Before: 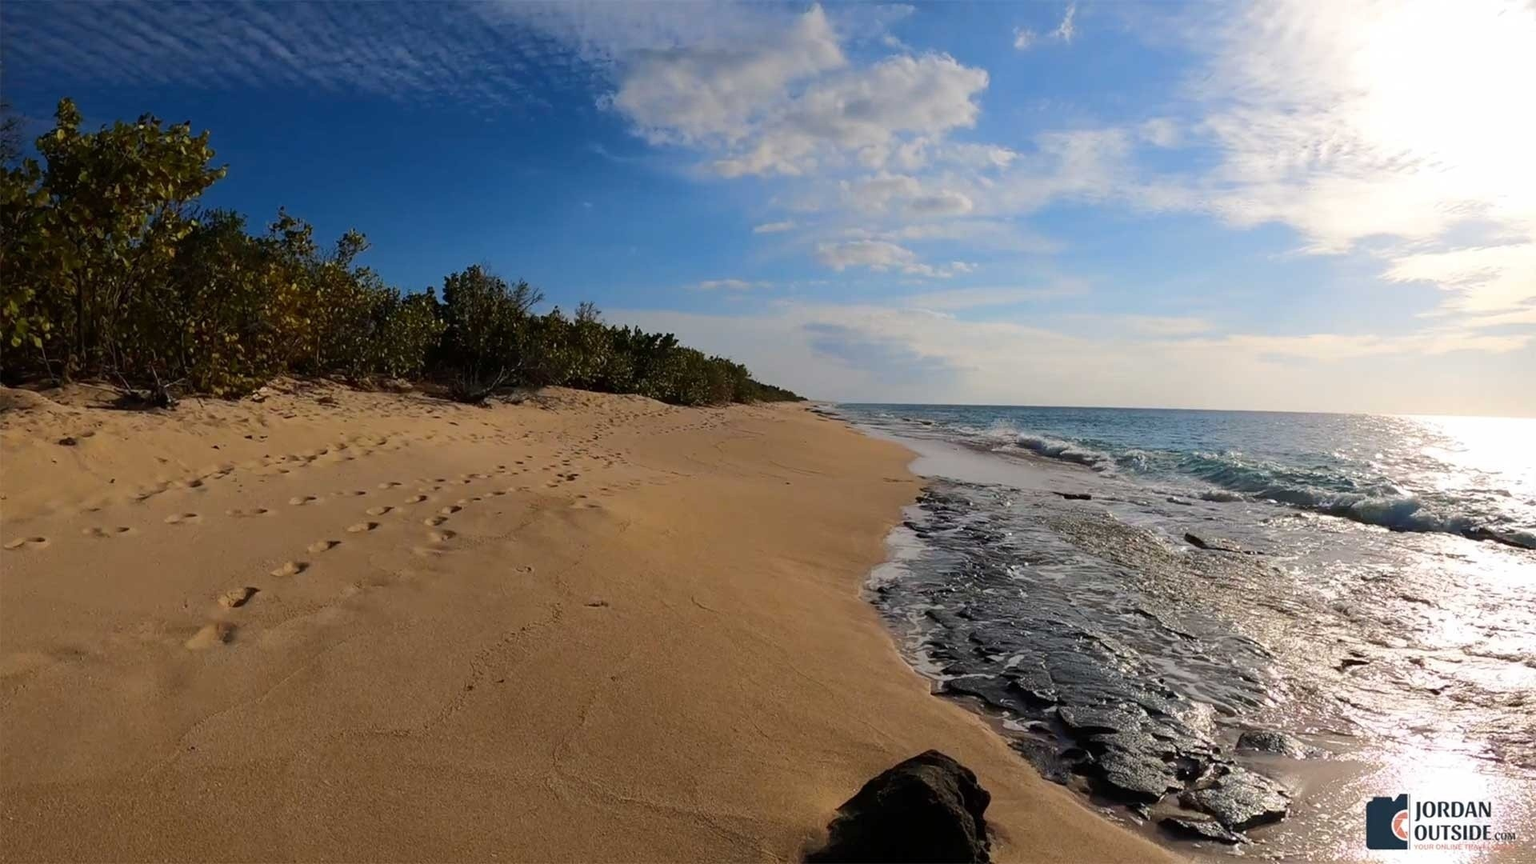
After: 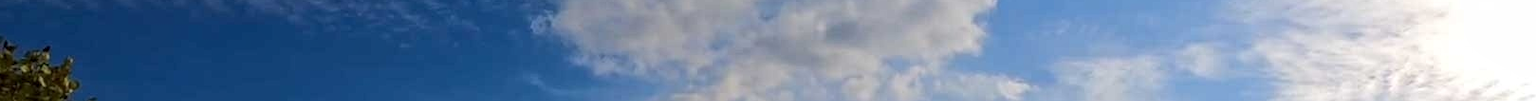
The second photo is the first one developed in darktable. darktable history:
local contrast: on, module defaults
crop and rotate: left 9.644%, top 9.491%, right 6.021%, bottom 80.509%
